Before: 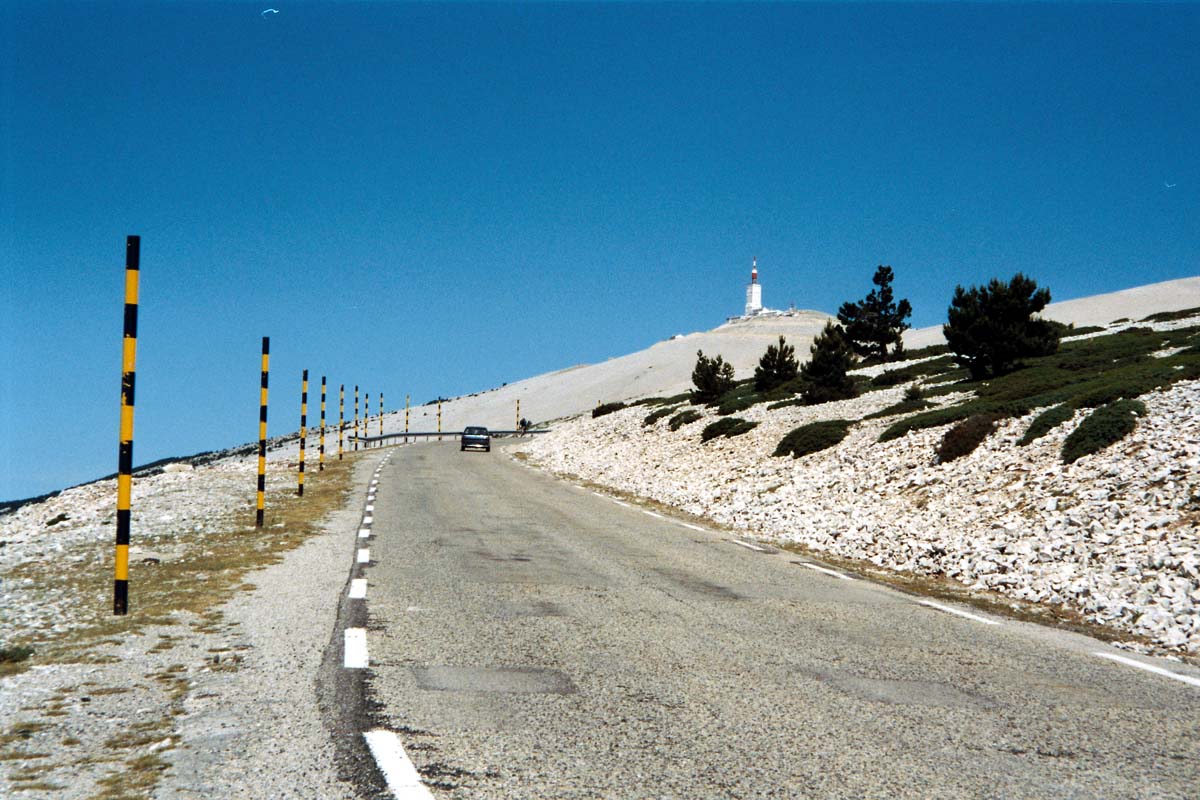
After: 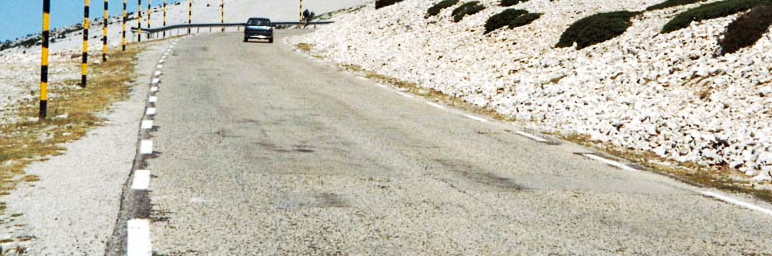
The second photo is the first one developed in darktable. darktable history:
tone curve: curves: ch0 [(0, 0) (0.003, 0.006) (0.011, 0.015) (0.025, 0.032) (0.044, 0.054) (0.069, 0.079) (0.1, 0.111) (0.136, 0.146) (0.177, 0.186) (0.224, 0.229) (0.277, 0.286) (0.335, 0.348) (0.399, 0.426) (0.468, 0.514) (0.543, 0.609) (0.623, 0.706) (0.709, 0.789) (0.801, 0.862) (0.898, 0.926) (1, 1)], preserve colors none
crop: left 18.091%, top 51.13%, right 17.525%, bottom 16.85%
